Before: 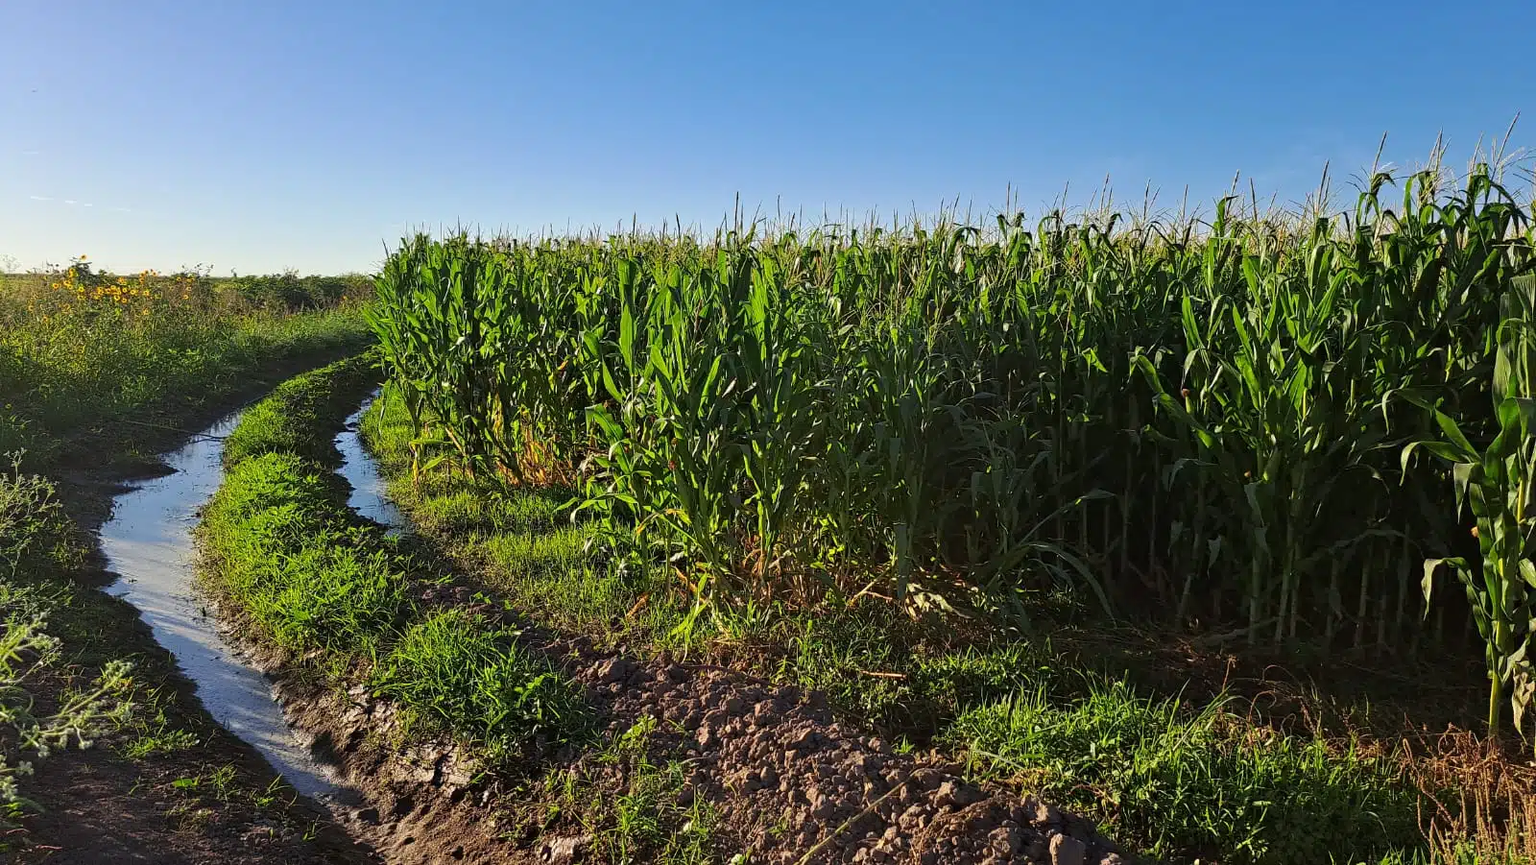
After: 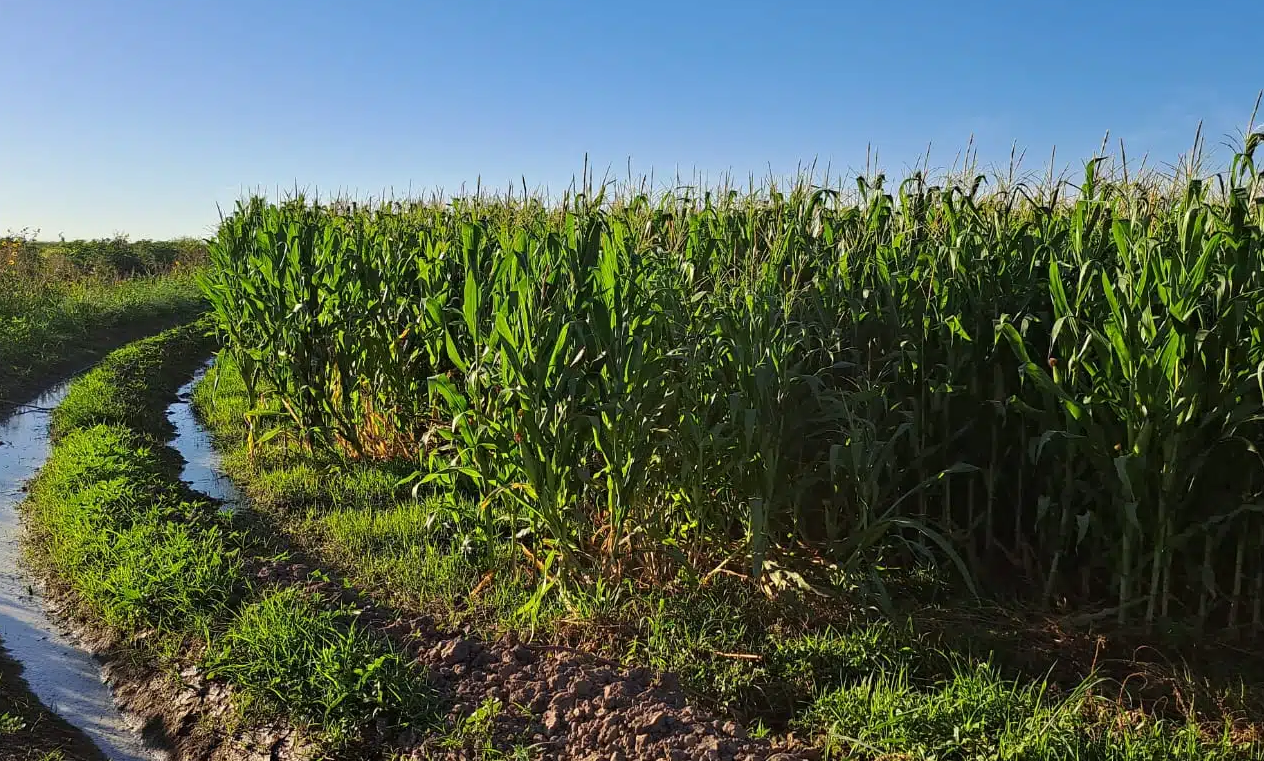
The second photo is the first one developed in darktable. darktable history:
crop: left 11.375%, top 5.242%, right 9.599%, bottom 10.252%
